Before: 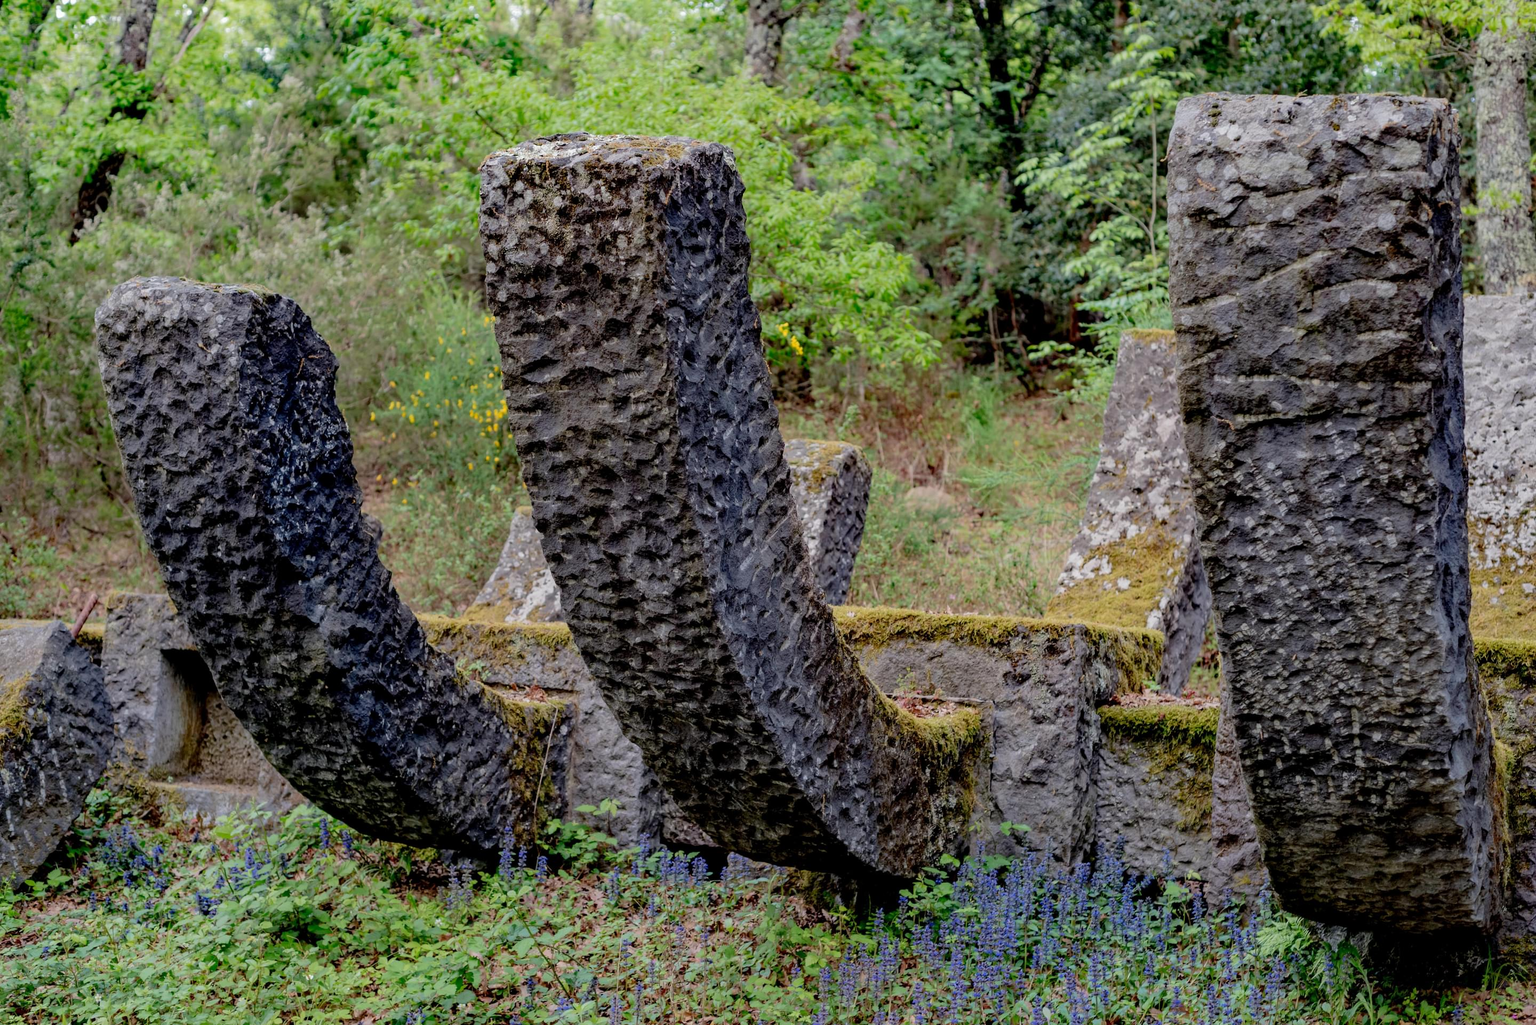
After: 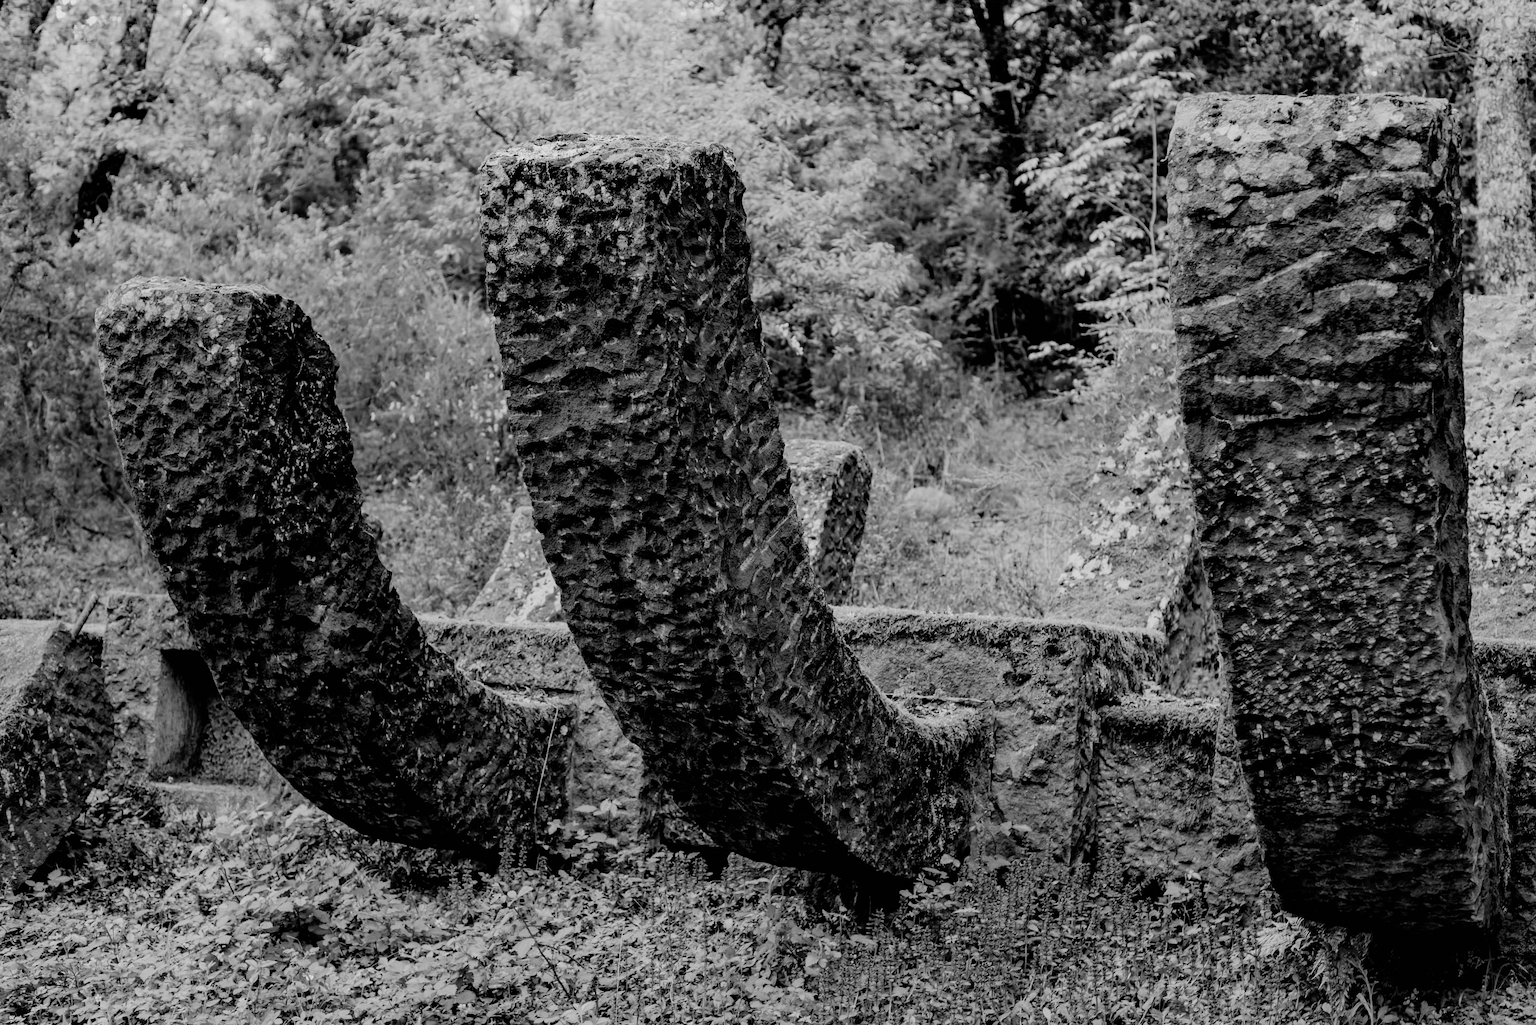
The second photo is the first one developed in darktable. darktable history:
velvia: on, module defaults
monochrome: on, module defaults
sigmoid: contrast 1.8, skew -0.2, preserve hue 0%, red attenuation 0.1, red rotation 0.035, green attenuation 0.1, green rotation -0.017, blue attenuation 0.15, blue rotation -0.052, base primaries Rec2020
